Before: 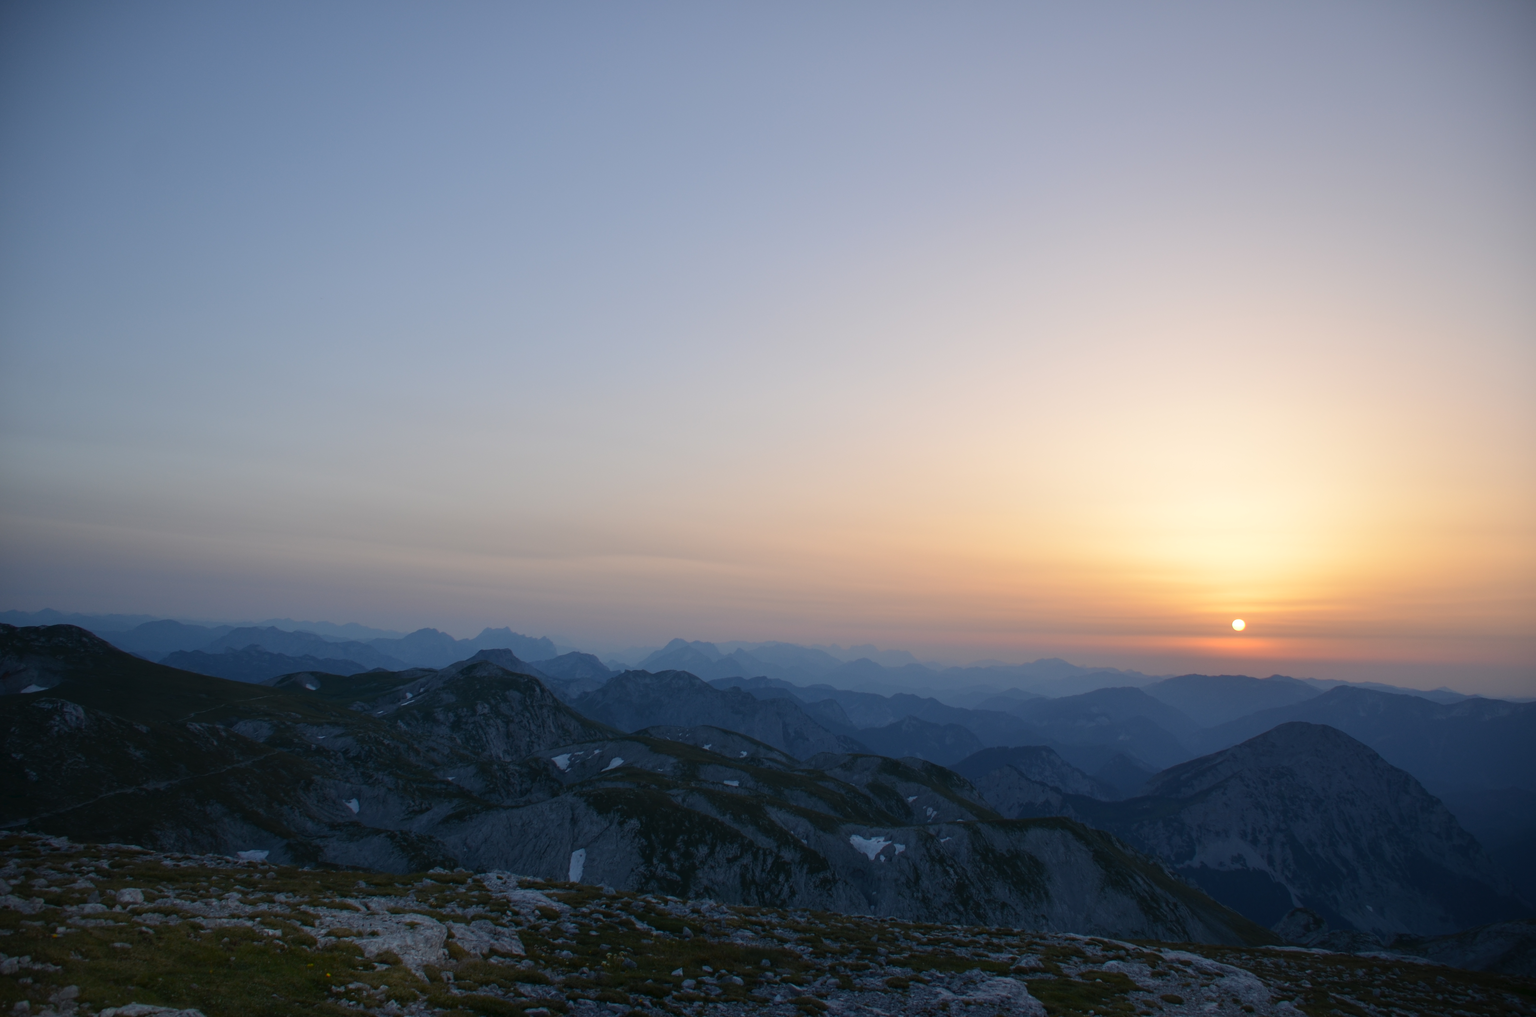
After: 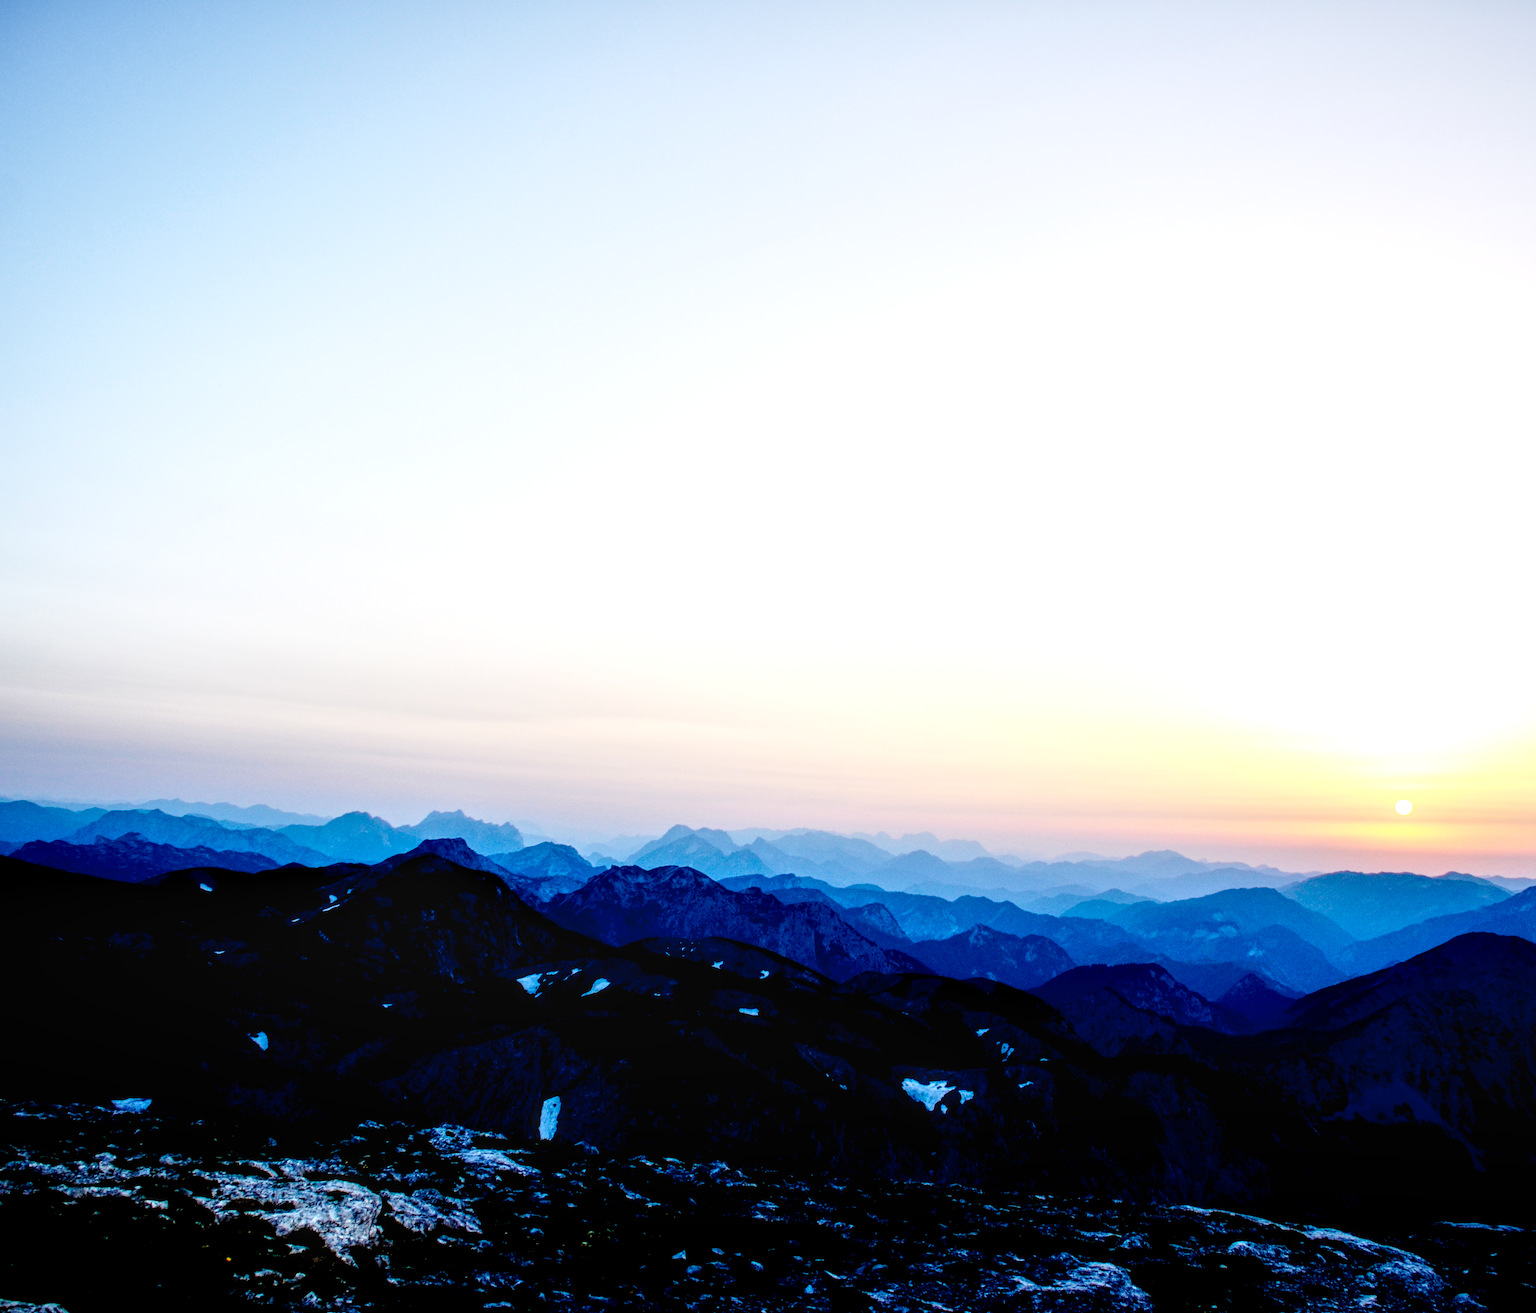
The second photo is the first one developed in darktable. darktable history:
crop: left 9.88%, right 12.664%
local contrast: highlights 79%, shadows 56%, detail 175%, midtone range 0.428
exposure: black level correction 0.035, exposure 0.9 EV, compensate highlight preservation false
color balance rgb: perceptual saturation grading › global saturation 10%, global vibrance 20%
base curve: curves: ch0 [(0, 0) (0.028, 0.03) (0.121, 0.232) (0.46, 0.748) (0.859, 0.968) (1, 1)], preserve colors none
